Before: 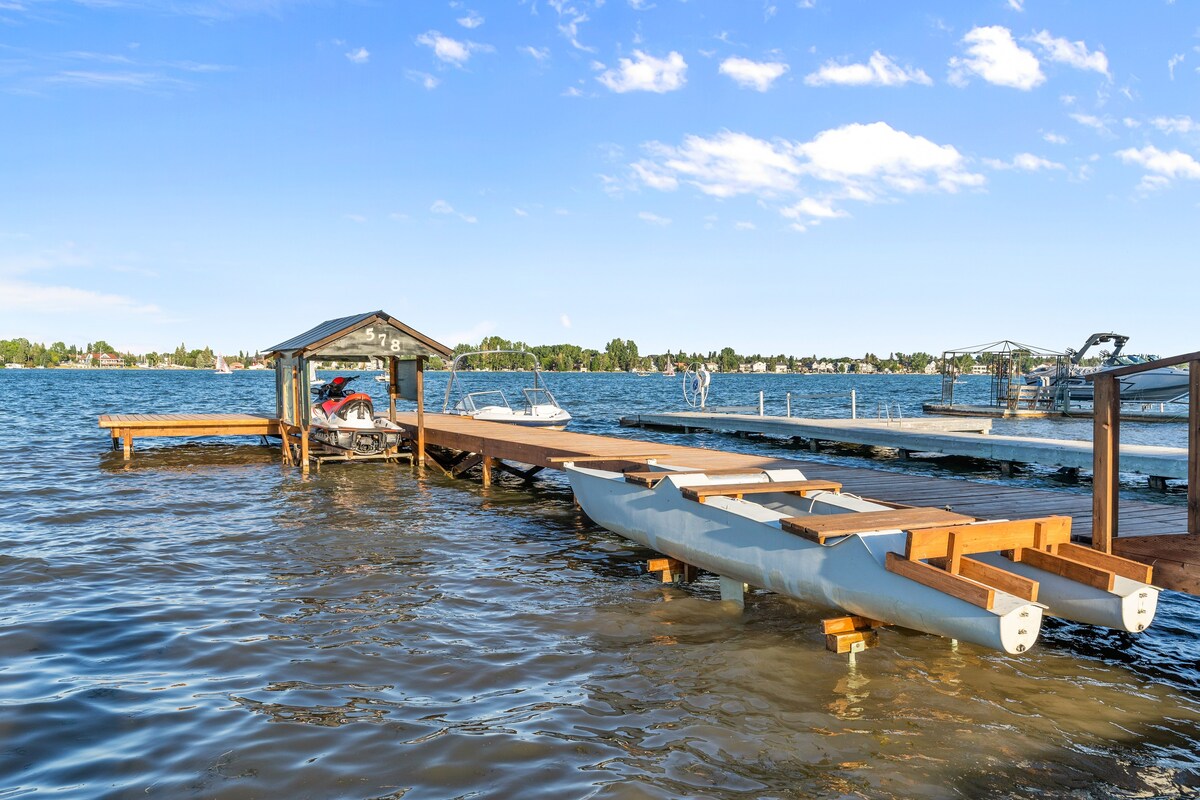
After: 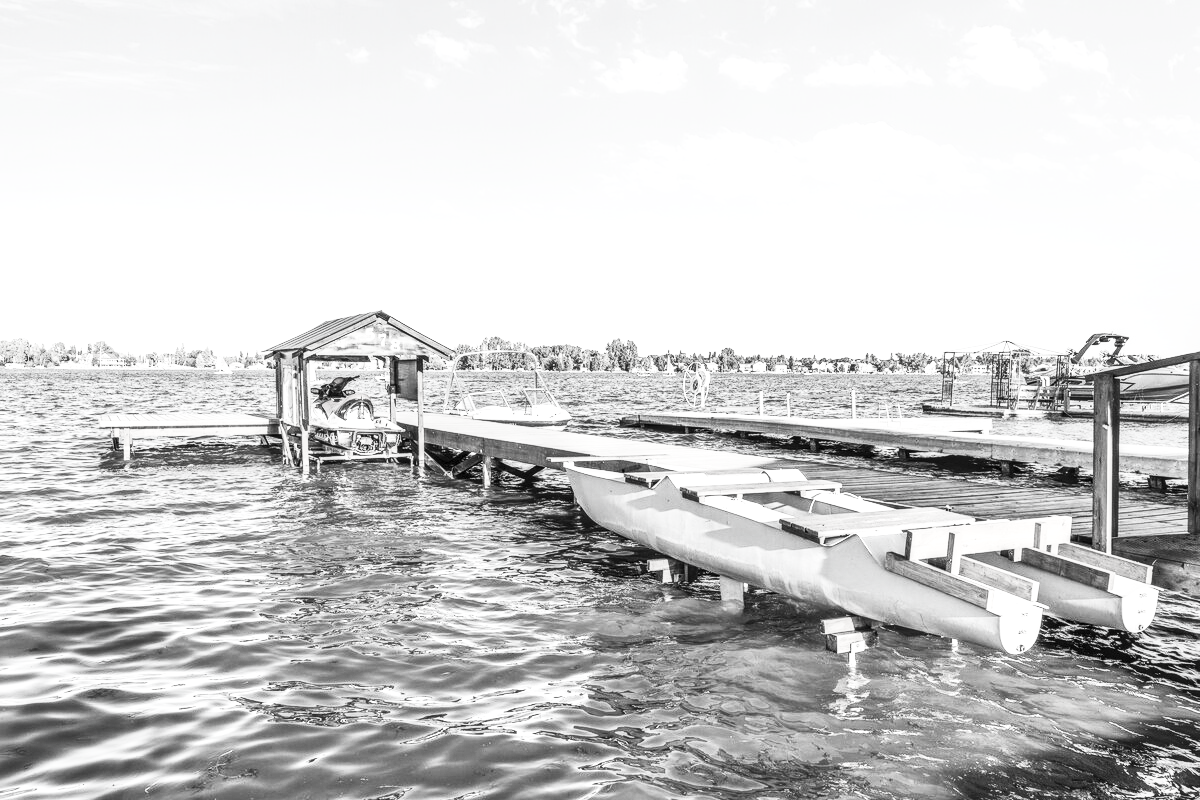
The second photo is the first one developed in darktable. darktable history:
local contrast: on, module defaults
contrast brightness saturation: contrast 0.522, brightness 0.46, saturation -0.991
tone equalizer: -8 EV -0.381 EV, -7 EV -0.369 EV, -6 EV -0.319 EV, -5 EV -0.202 EV, -3 EV 0.22 EV, -2 EV 0.321 EV, -1 EV 0.399 EV, +0 EV 0.395 EV
